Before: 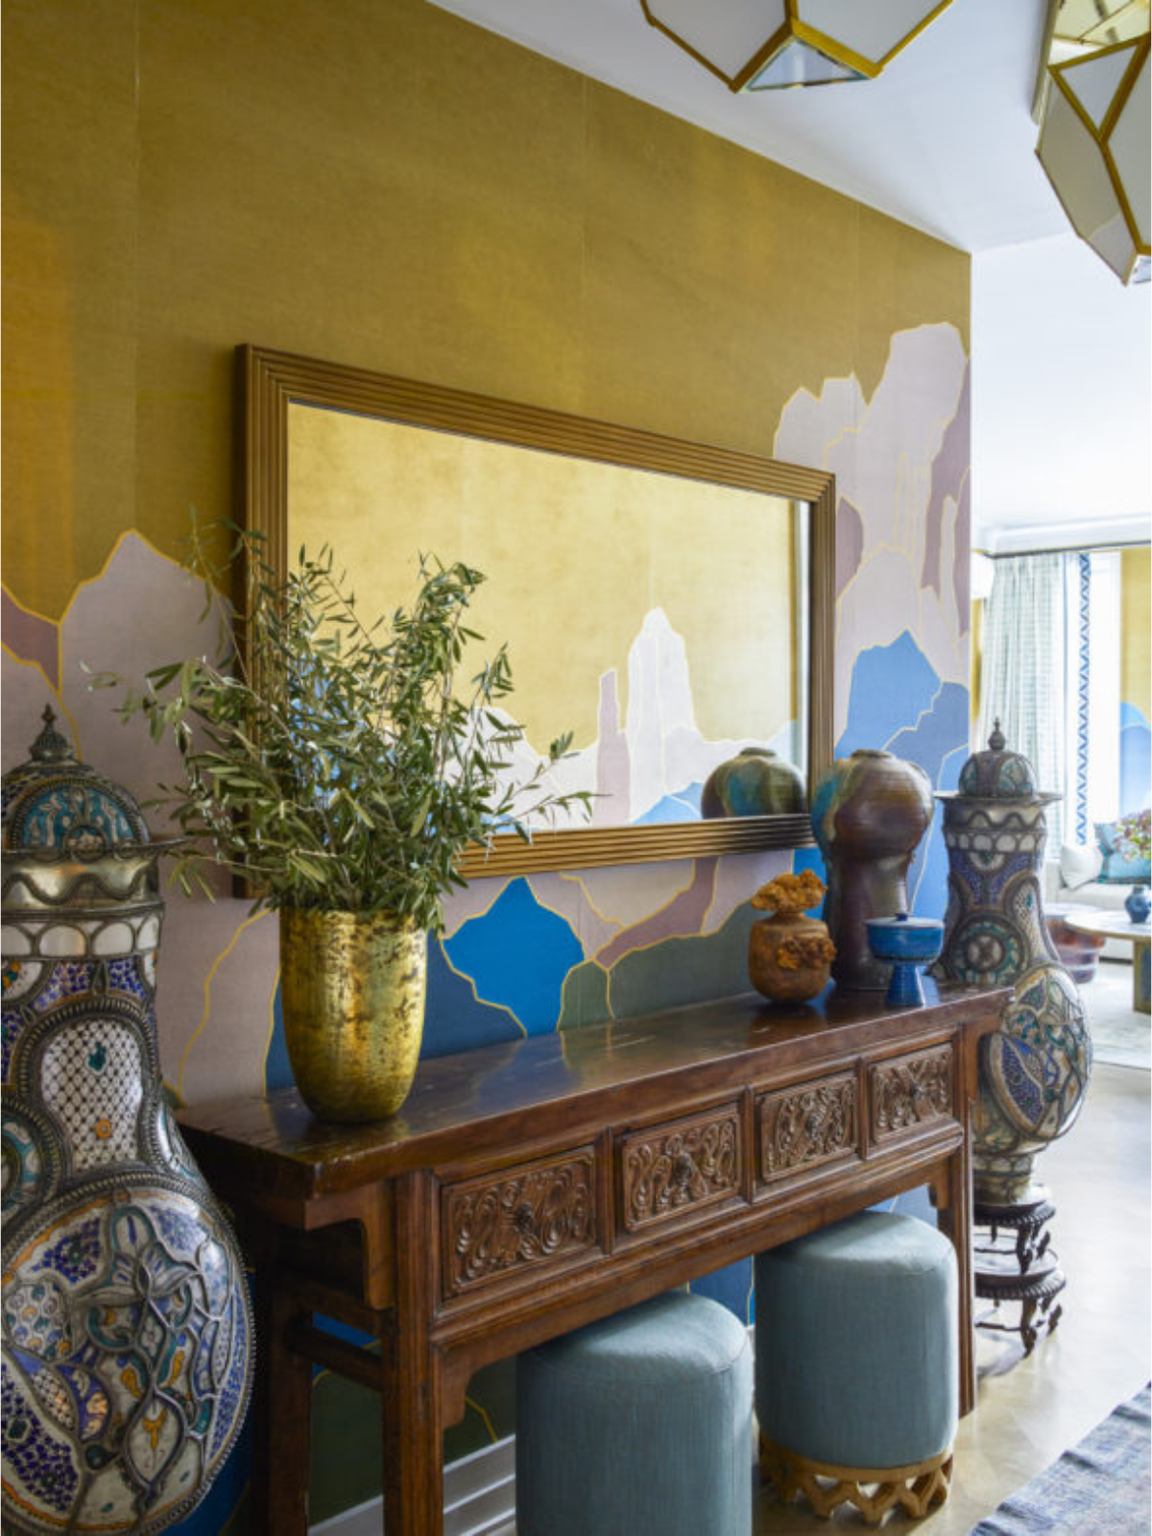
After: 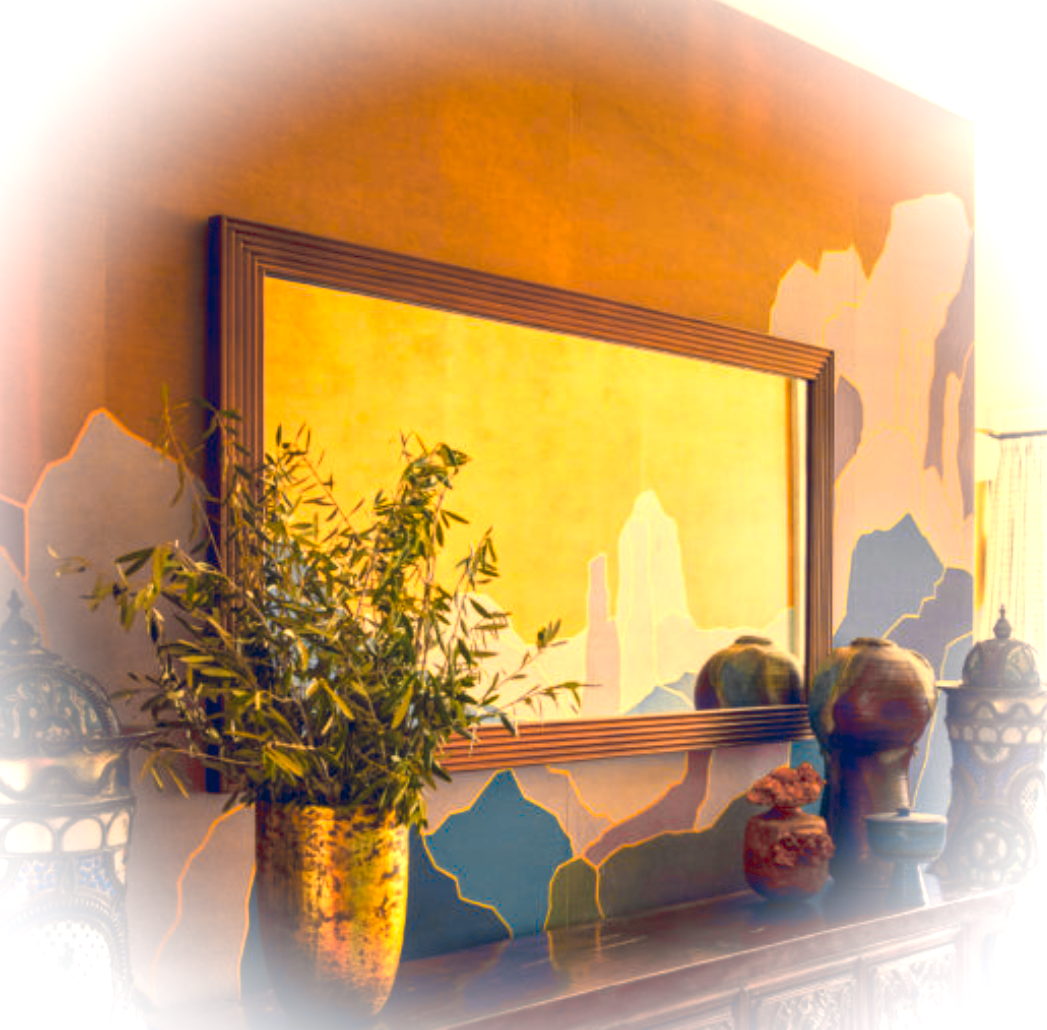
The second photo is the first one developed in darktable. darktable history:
color correction: highlights a* -0.573, highlights b* 39.53, shadows a* 9.95, shadows b* -0.807
crop: left 3.027%, top 8.973%, right 9.628%, bottom 26.595%
color balance rgb: highlights gain › chroma 2.382%, highlights gain › hue 37.37°, global offset › luminance -0.297%, global offset › chroma 0.318%, global offset › hue 259.86°, perceptual saturation grading › global saturation -0.101%
vignetting: brightness 0.983, saturation -0.49, dithering 8-bit output
color zones: curves: ch0 [(0.257, 0.558) (0.75, 0.565)]; ch1 [(0.004, 0.857) (0.14, 0.416) (0.257, 0.695) (0.442, 0.032) (0.736, 0.266) (0.891, 0.741)]; ch2 [(0, 0.623) (0.112, 0.436) (0.271, 0.474) (0.516, 0.64) (0.743, 0.286)], mix 19.63%
